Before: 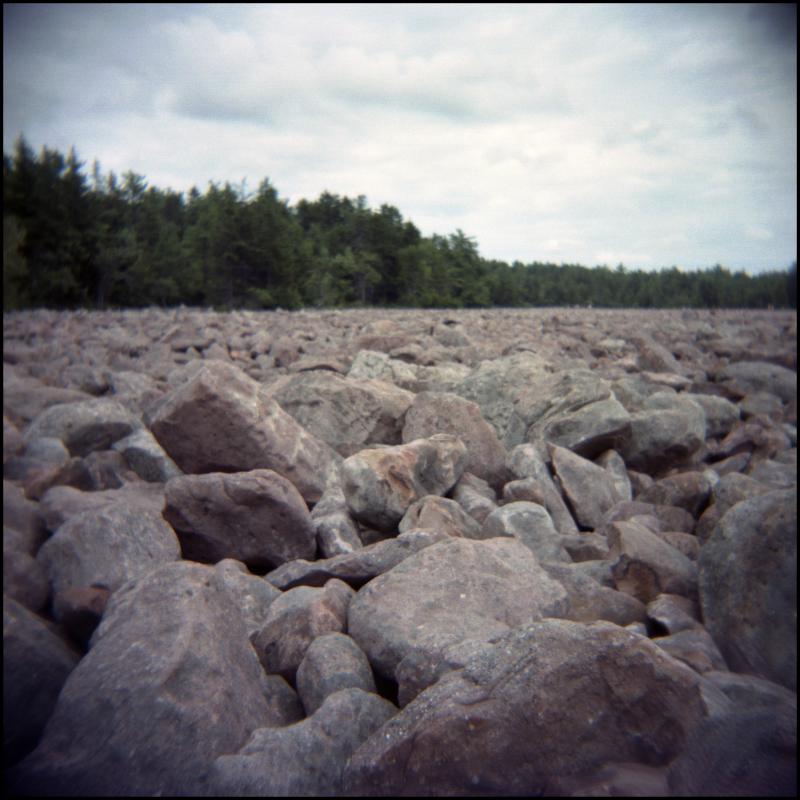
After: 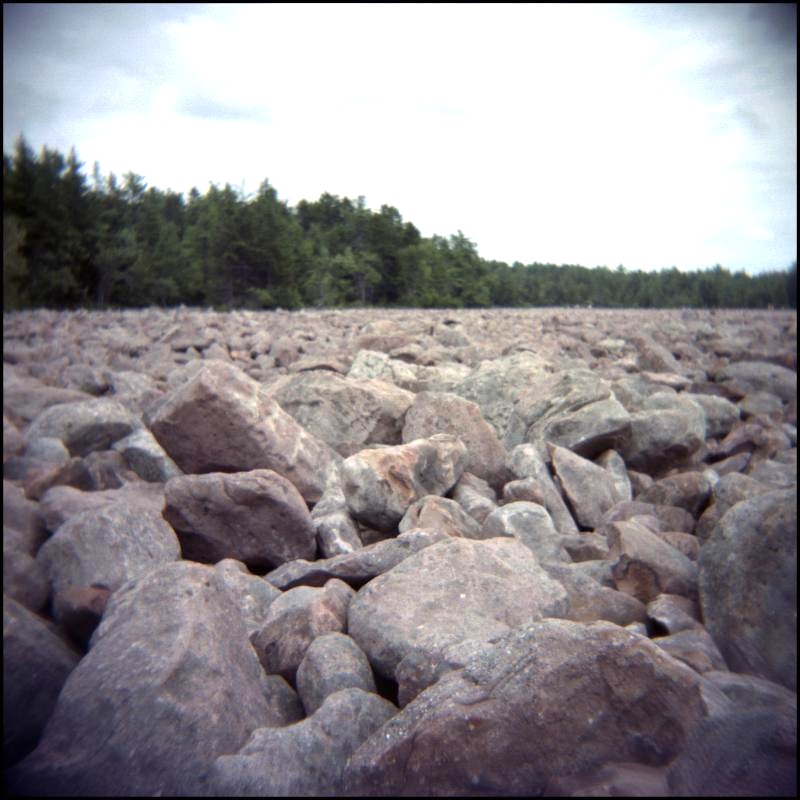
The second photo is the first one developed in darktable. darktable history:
exposure: exposure 0.737 EV, compensate exposure bias true, compensate highlight preservation false
